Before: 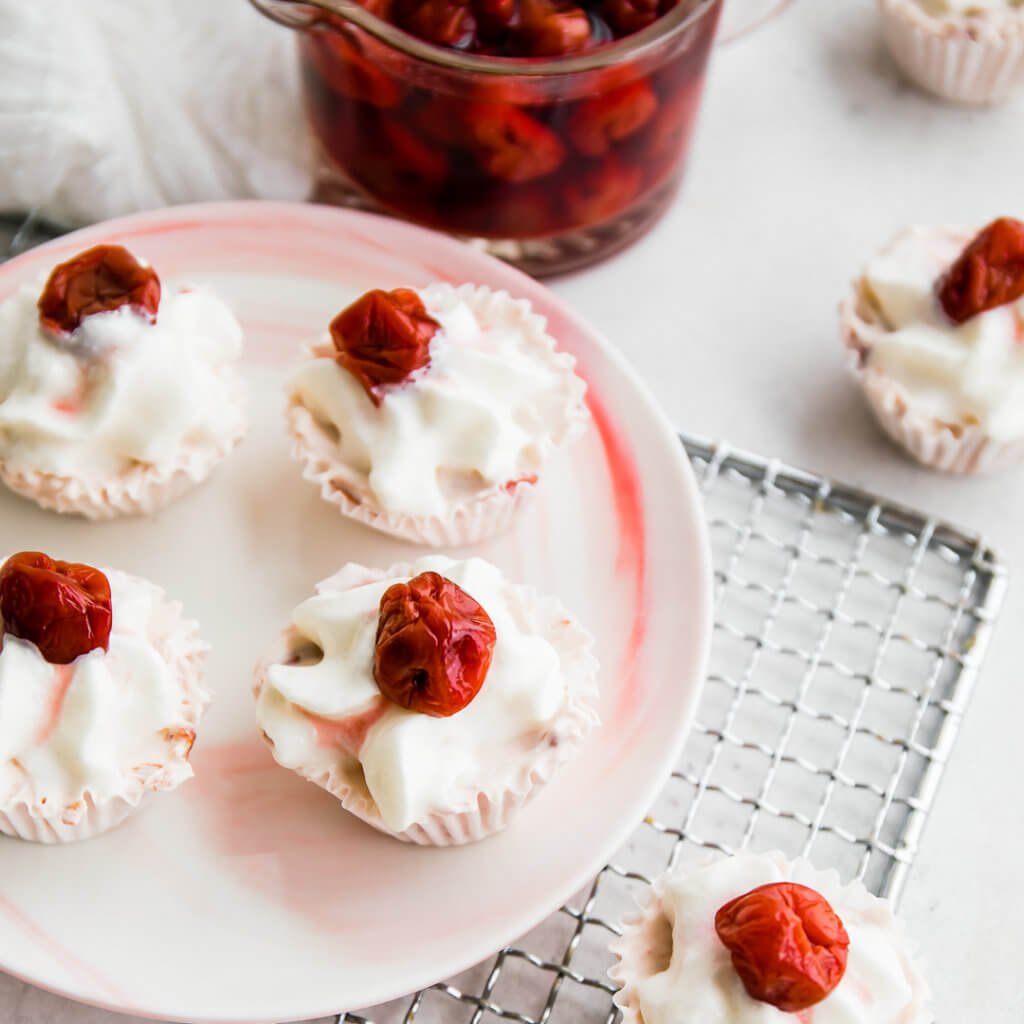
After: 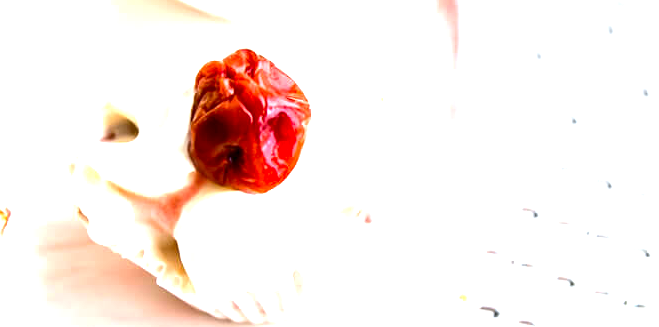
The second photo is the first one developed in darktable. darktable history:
white balance: red 0.967, blue 1.049
contrast brightness saturation: contrast 0.07, brightness -0.13, saturation 0.06
crop: left 18.091%, top 51.13%, right 17.525%, bottom 16.85%
exposure: black level correction 0, exposure 1.5 EV, compensate exposure bias true, compensate highlight preservation false
